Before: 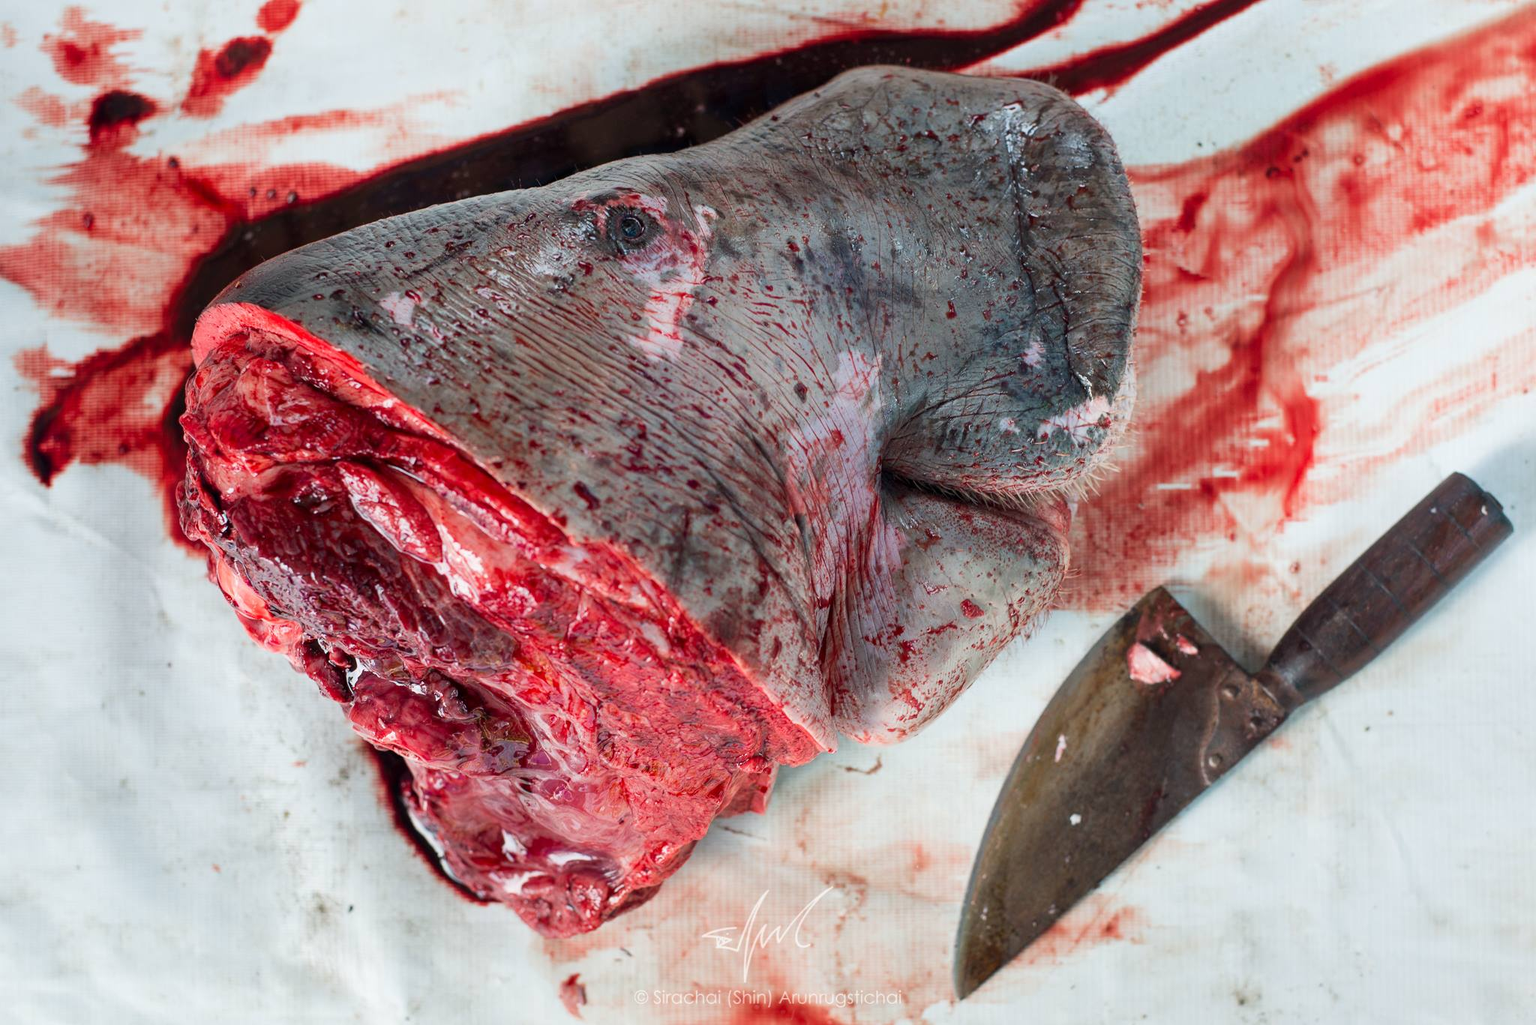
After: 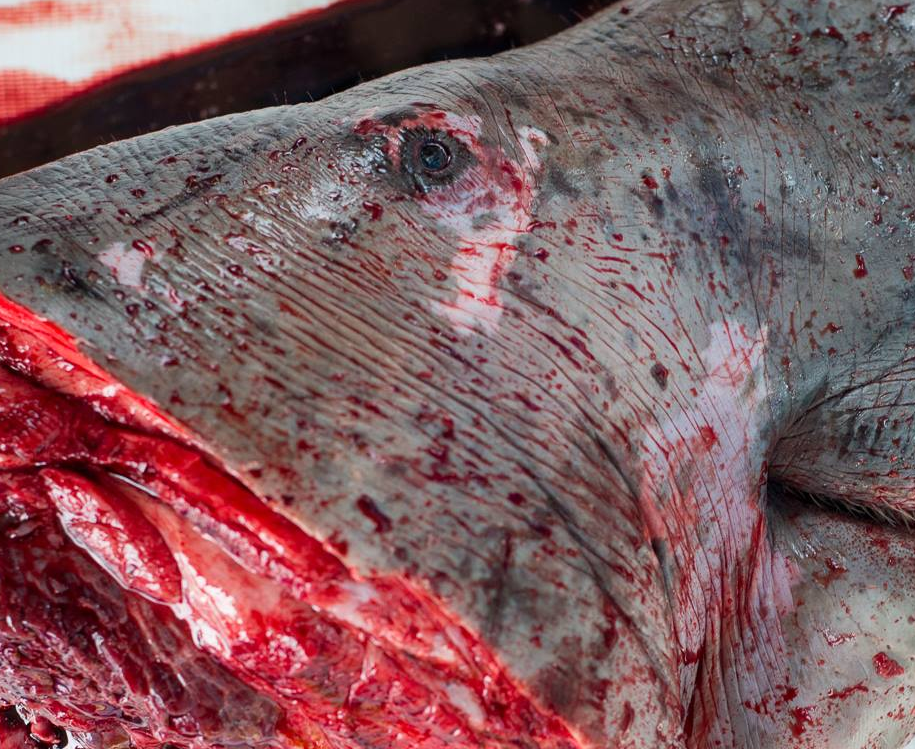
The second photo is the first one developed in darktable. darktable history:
crop: left 19.968%, top 10.776%, right 35.309%, bottom 34.432%
